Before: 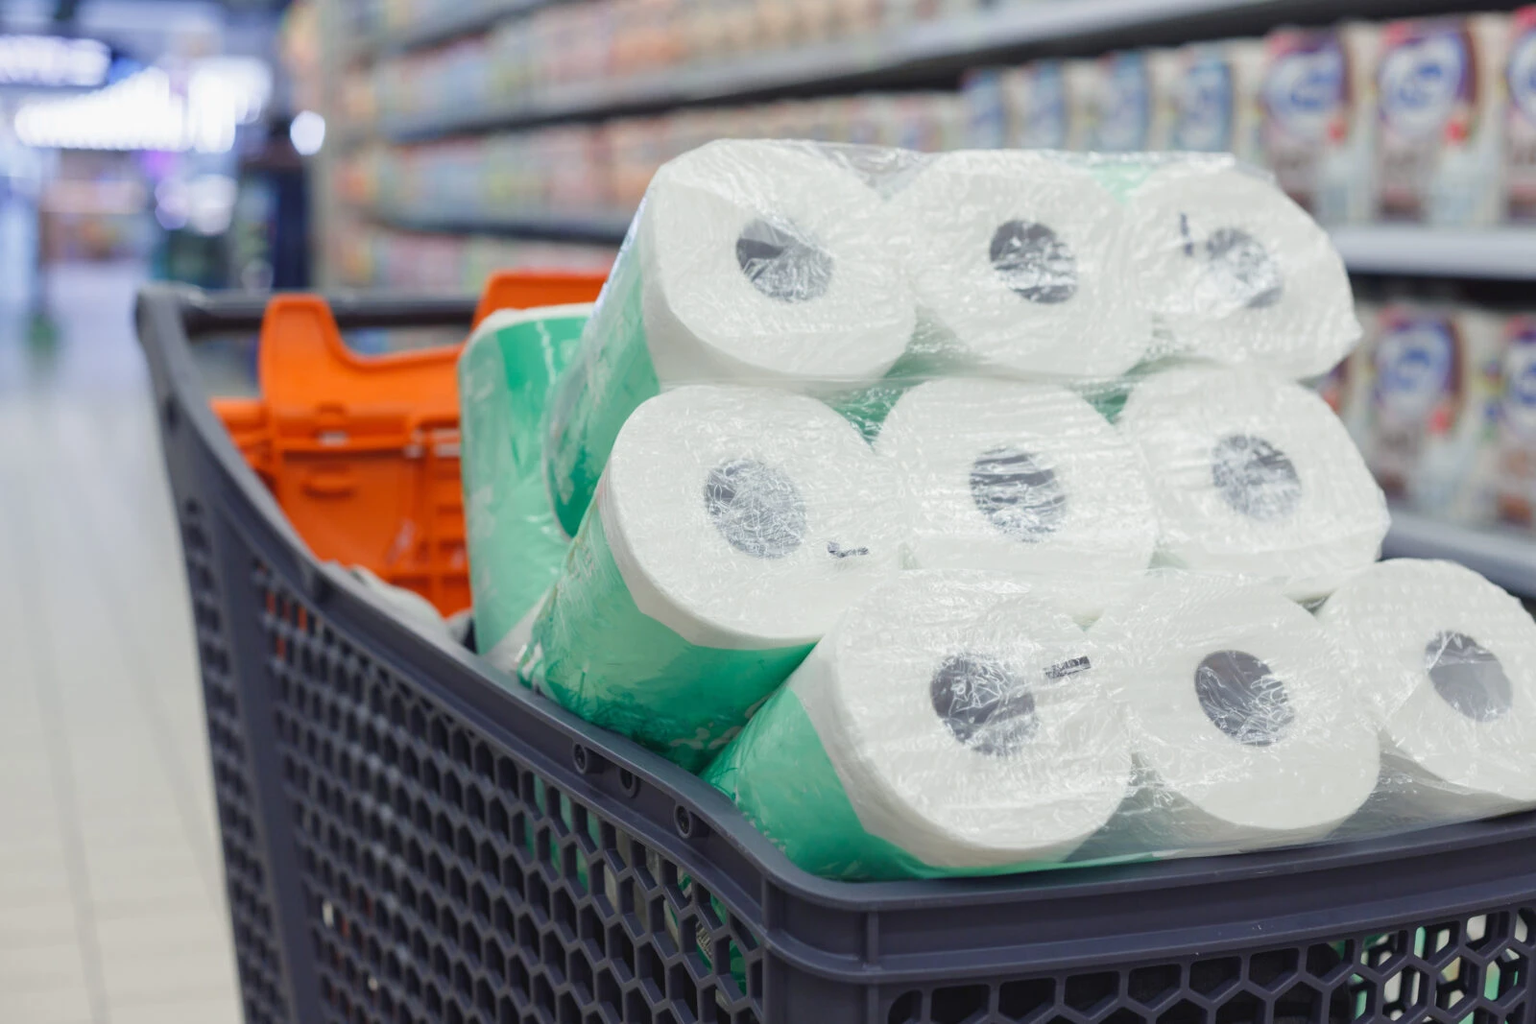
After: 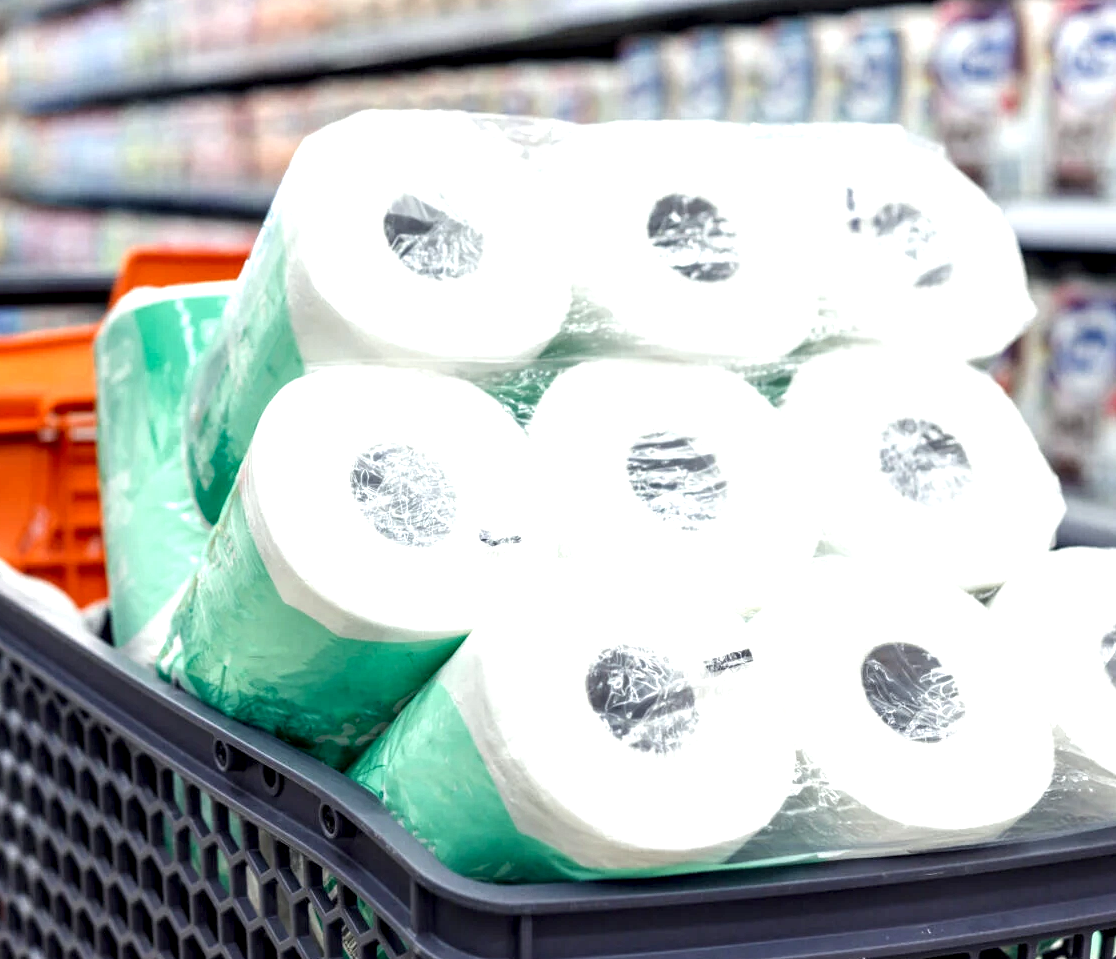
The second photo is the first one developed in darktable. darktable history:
local contrast: highlights 81%, shadows 57%, detail 175%, midtone range 0.603
exposure: black level correction 0, exposure 0.704 EV, compensate exposure bias true, compensate highlight preservation false
crop and rotate: left 23.939%, top 3.359%, right 6.306%, bottom 6.73%
